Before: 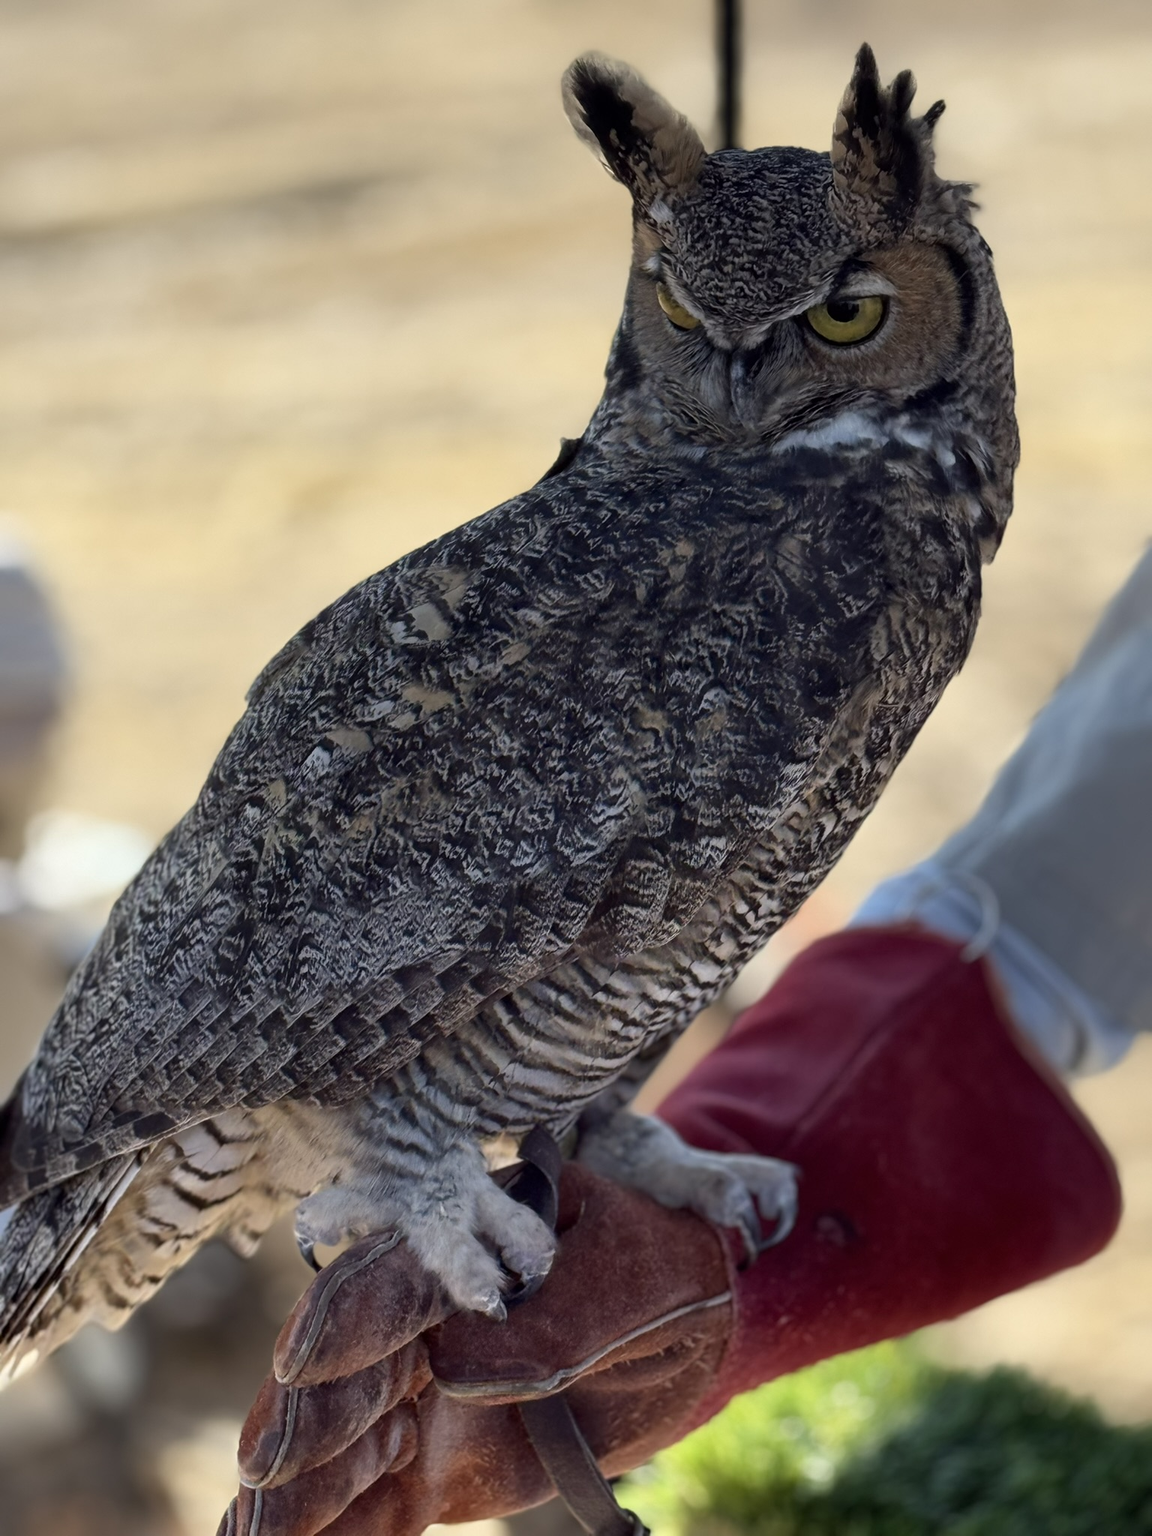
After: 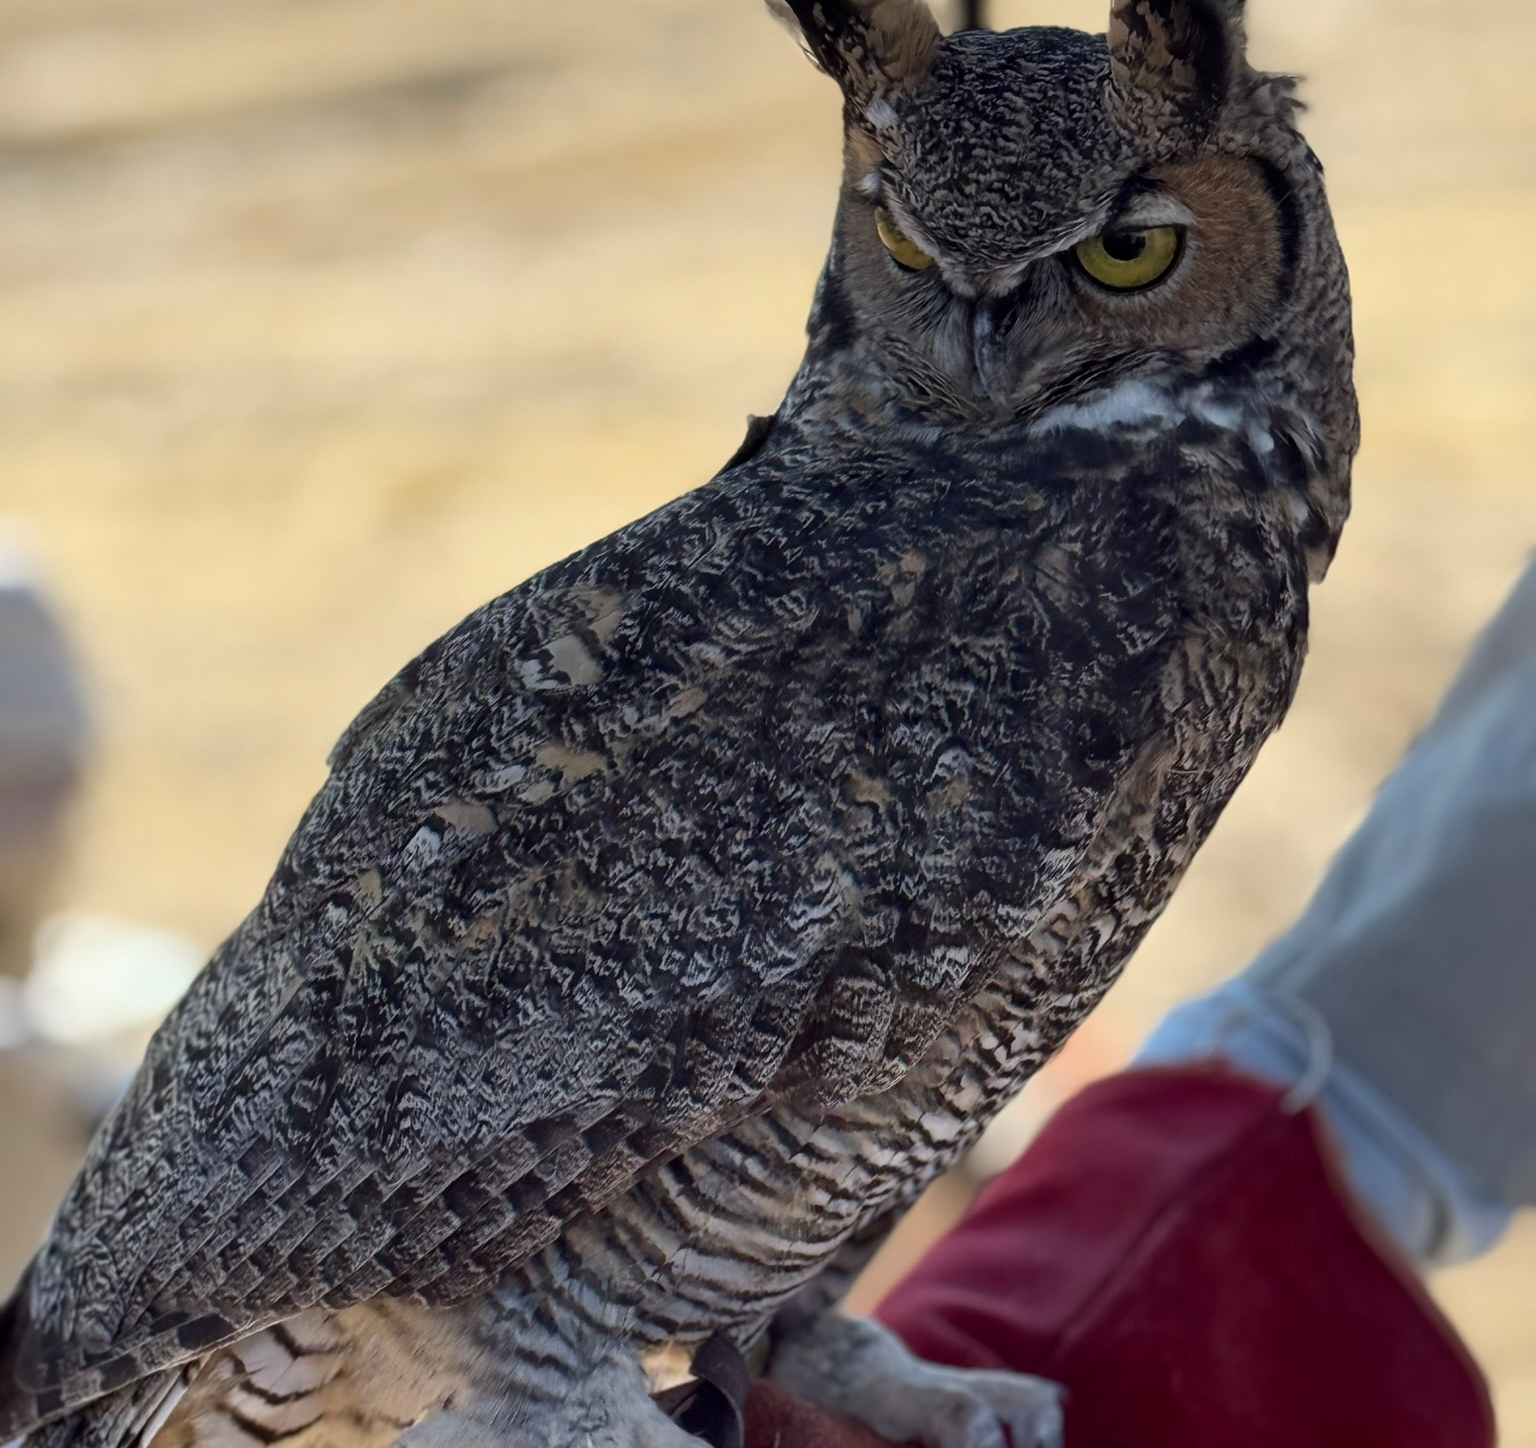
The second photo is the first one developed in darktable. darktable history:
crop and rotate: top 8.293%, bottom 20.996%
tone equalizer: on, module defaults
